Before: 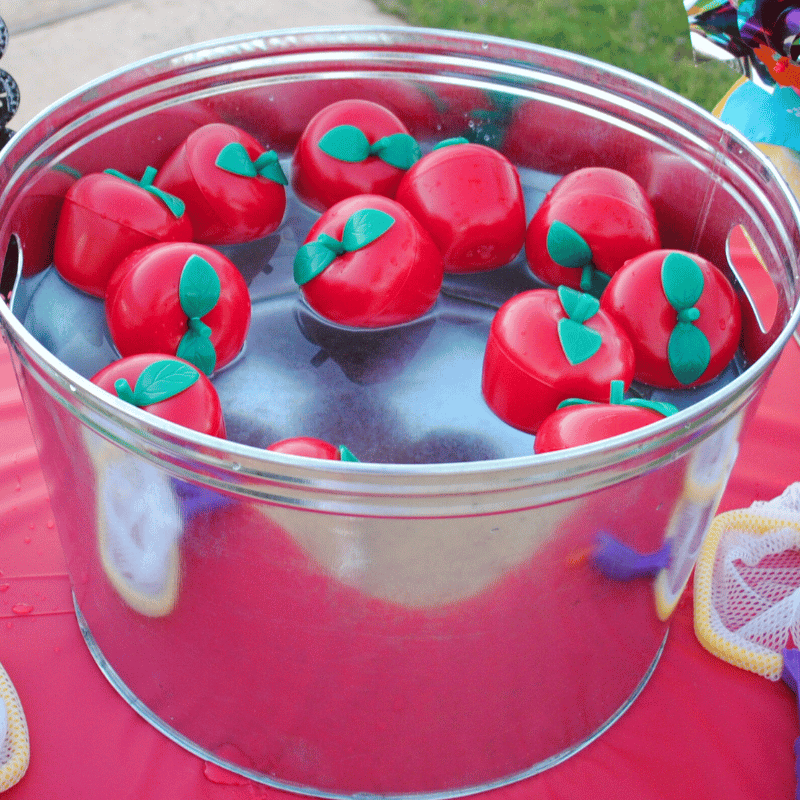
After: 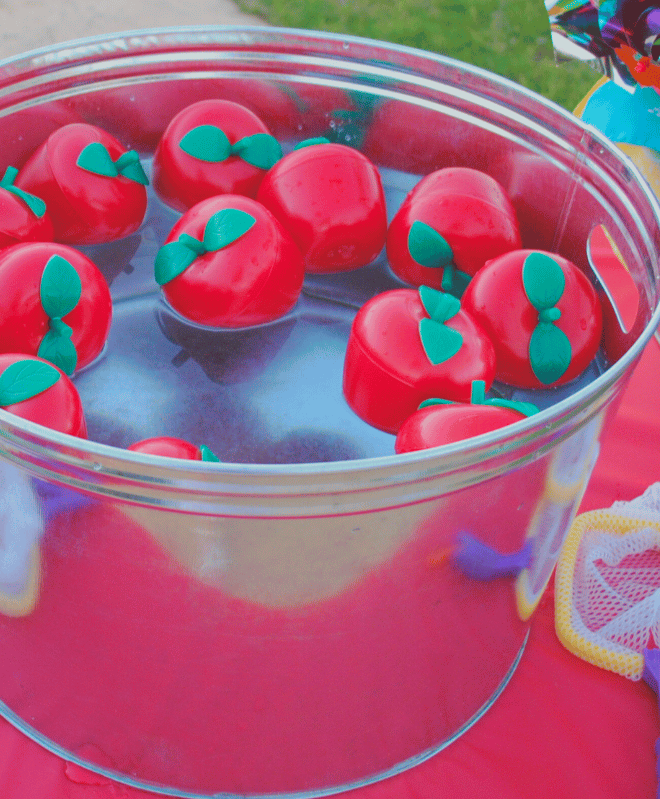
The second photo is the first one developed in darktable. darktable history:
crop: left 17.432%, bottom 0.038%
contrast brightness saturation: contrast -0.279
velvia: on, module defaults
